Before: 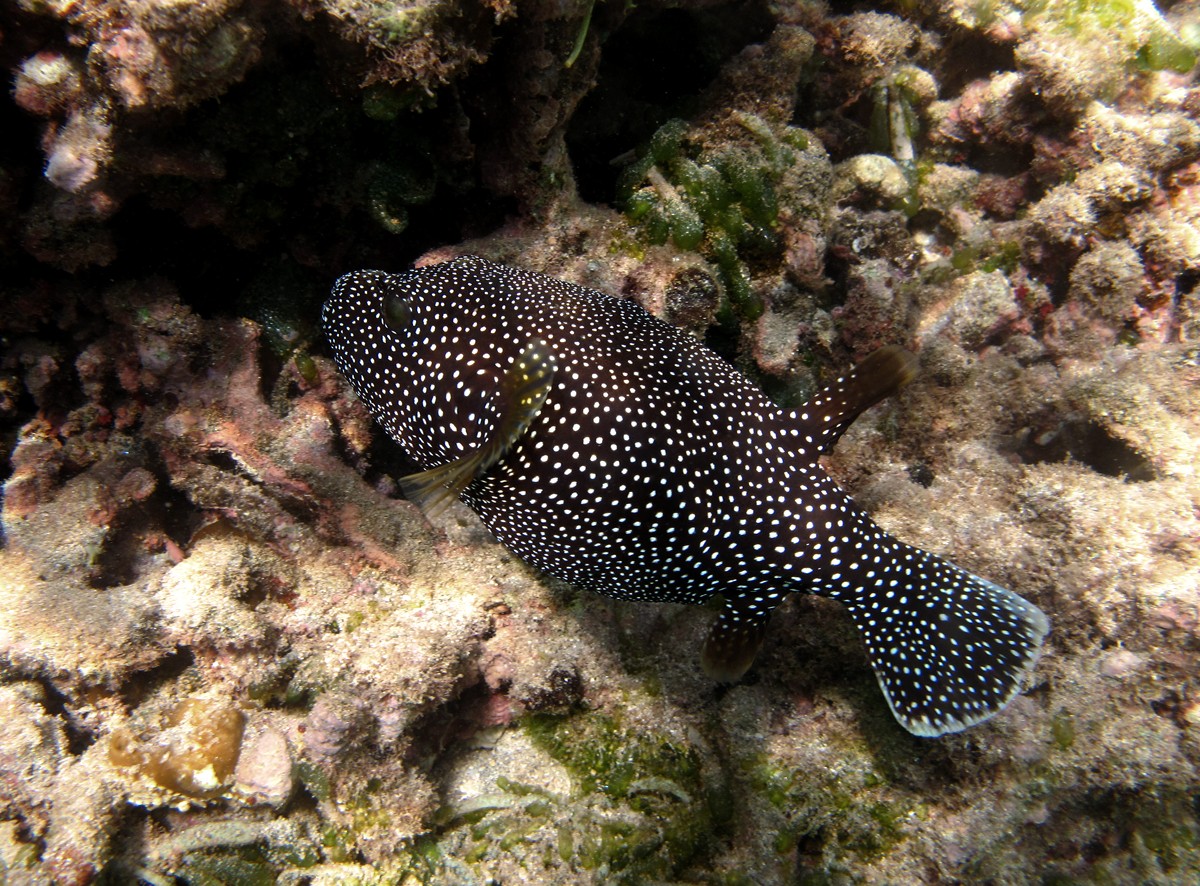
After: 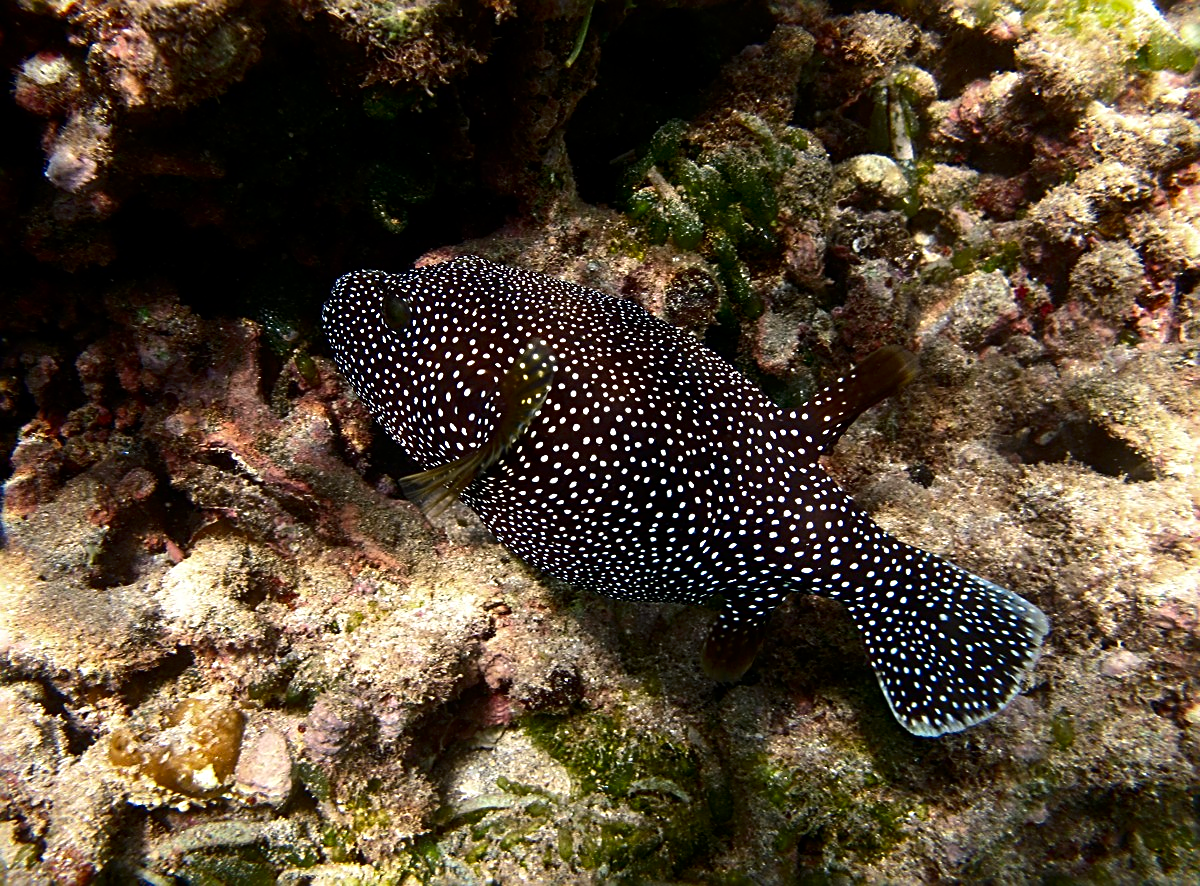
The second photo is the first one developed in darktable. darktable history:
sharpen: radius 2.621, amount 0.696
contrast brightness saturation: contrast 0.119, brightness -0.122, saturation 0.197
